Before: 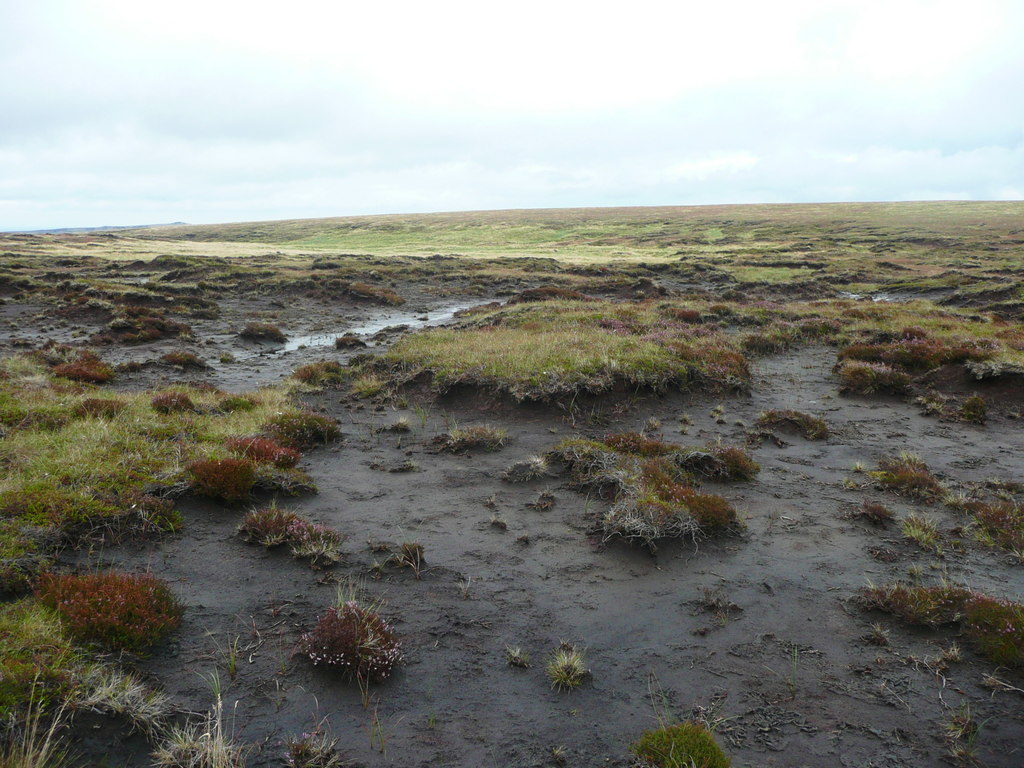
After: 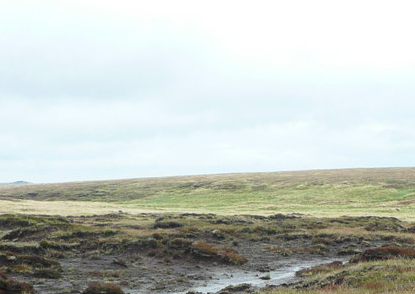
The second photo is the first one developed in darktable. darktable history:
haze removal: strength 0.106, compatibility mode true, adaptive false
crop: left 15.5%, top 5.45%, right 43.95%, bottom 56.19%
